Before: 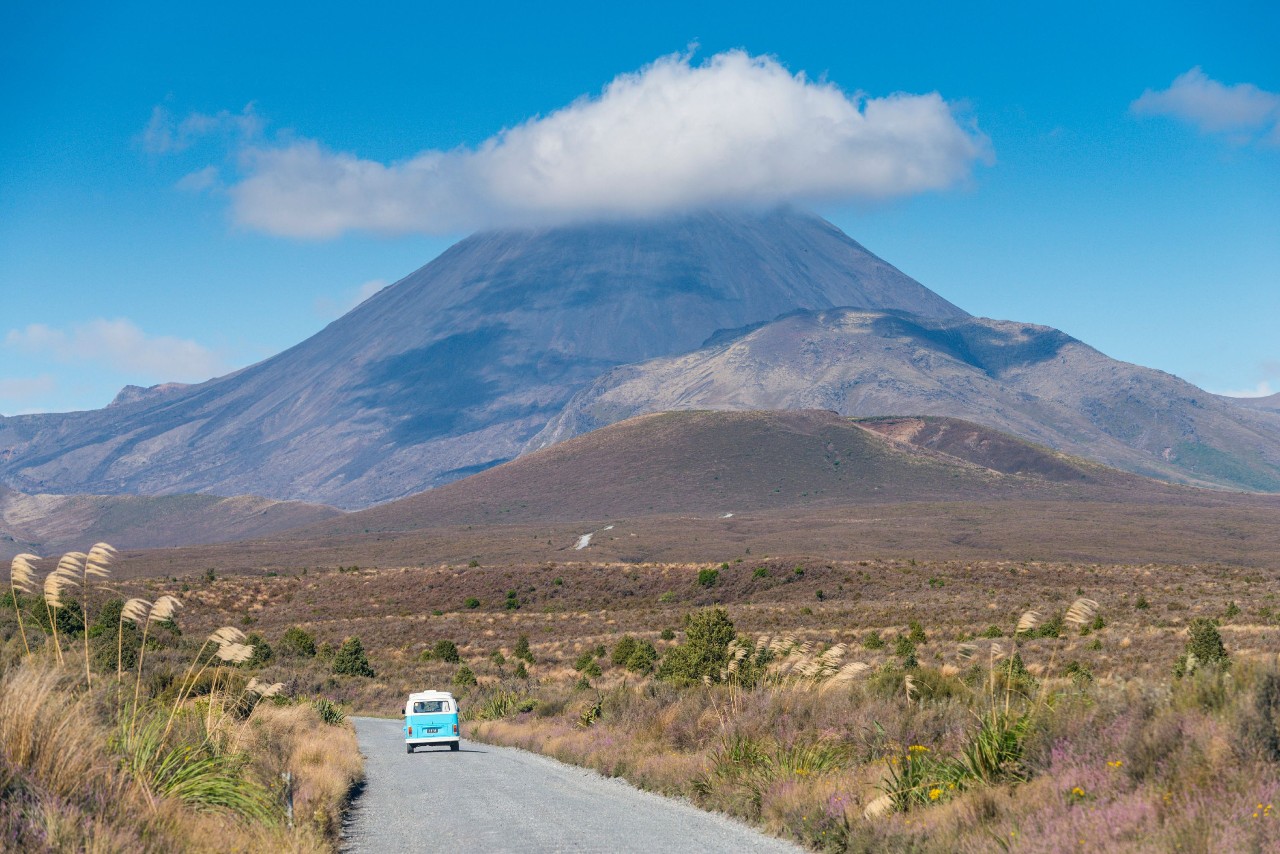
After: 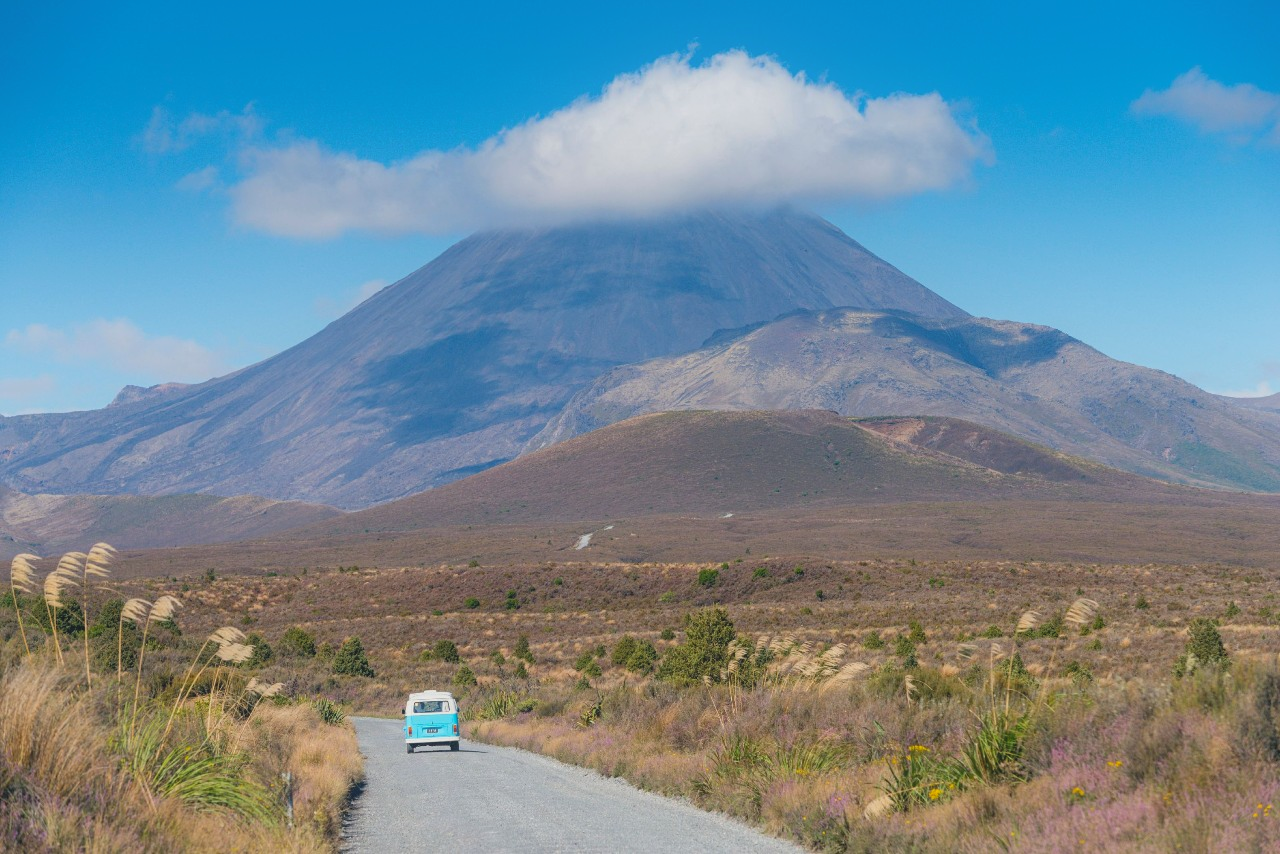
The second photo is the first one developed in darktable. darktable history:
contrast equalizer: octaves 7, y [[0.531, 0.548, 0.559, 0.557, 0.544, 0.527], [0.5 ×6], [0.5 ×6], [0 ×6], [0 ×6]], mix -0.981
